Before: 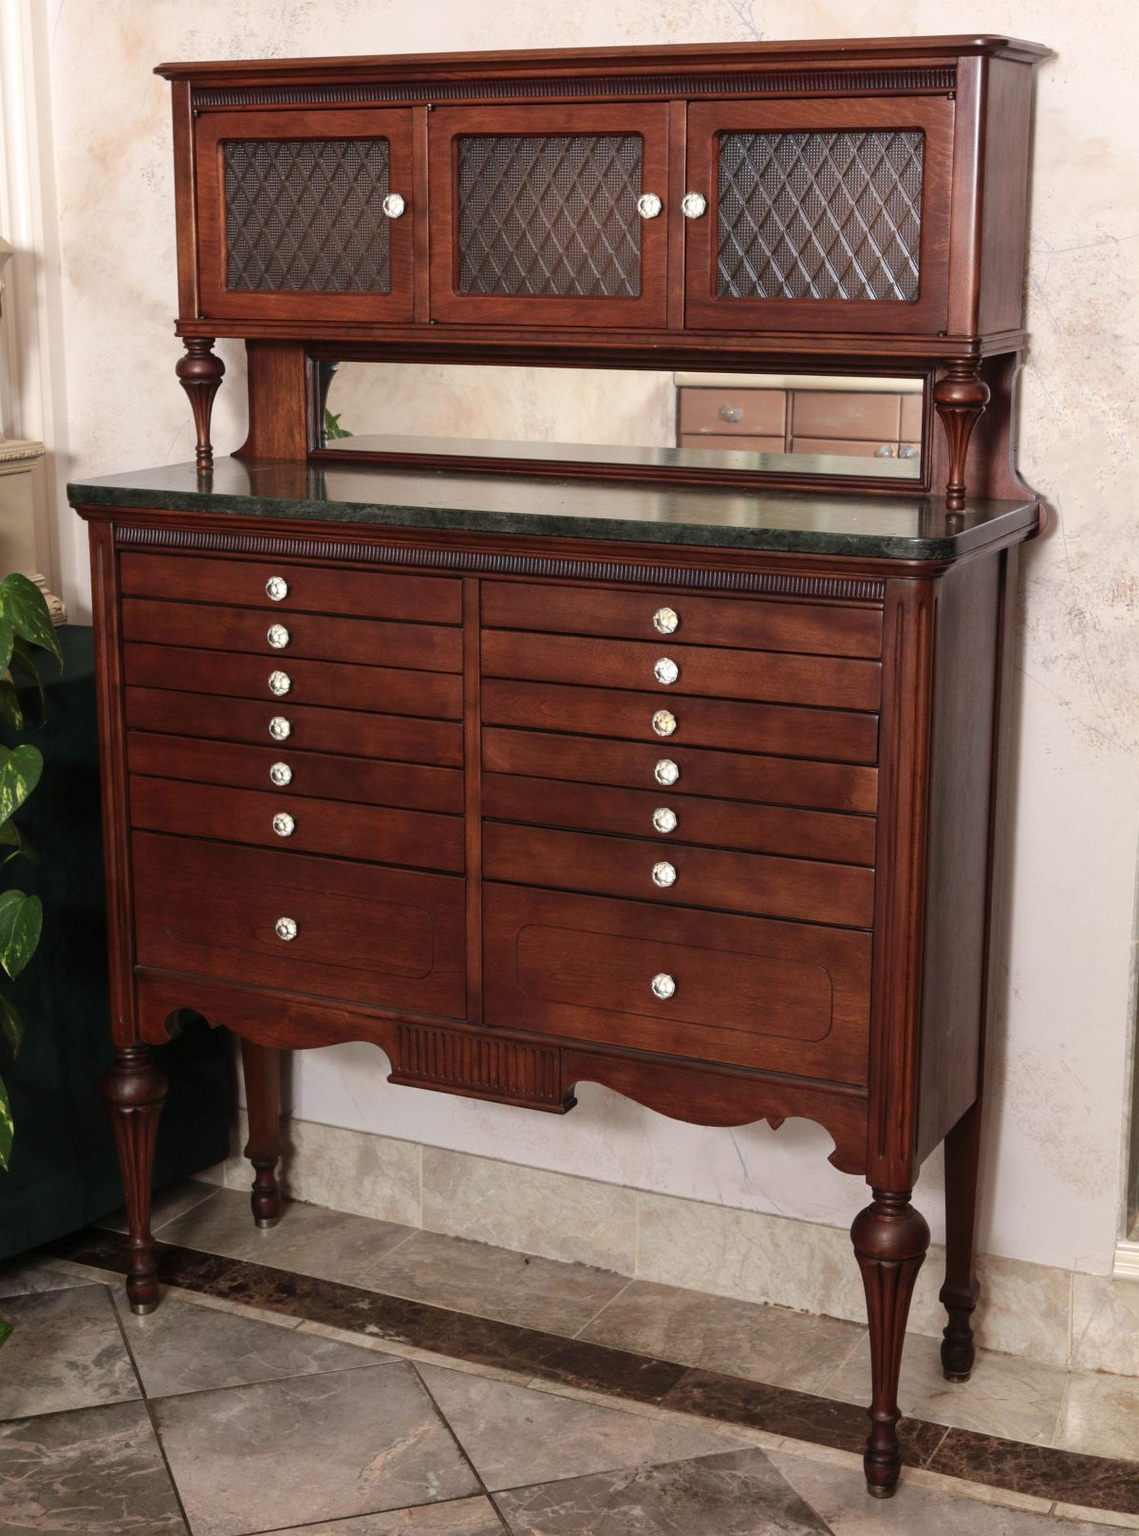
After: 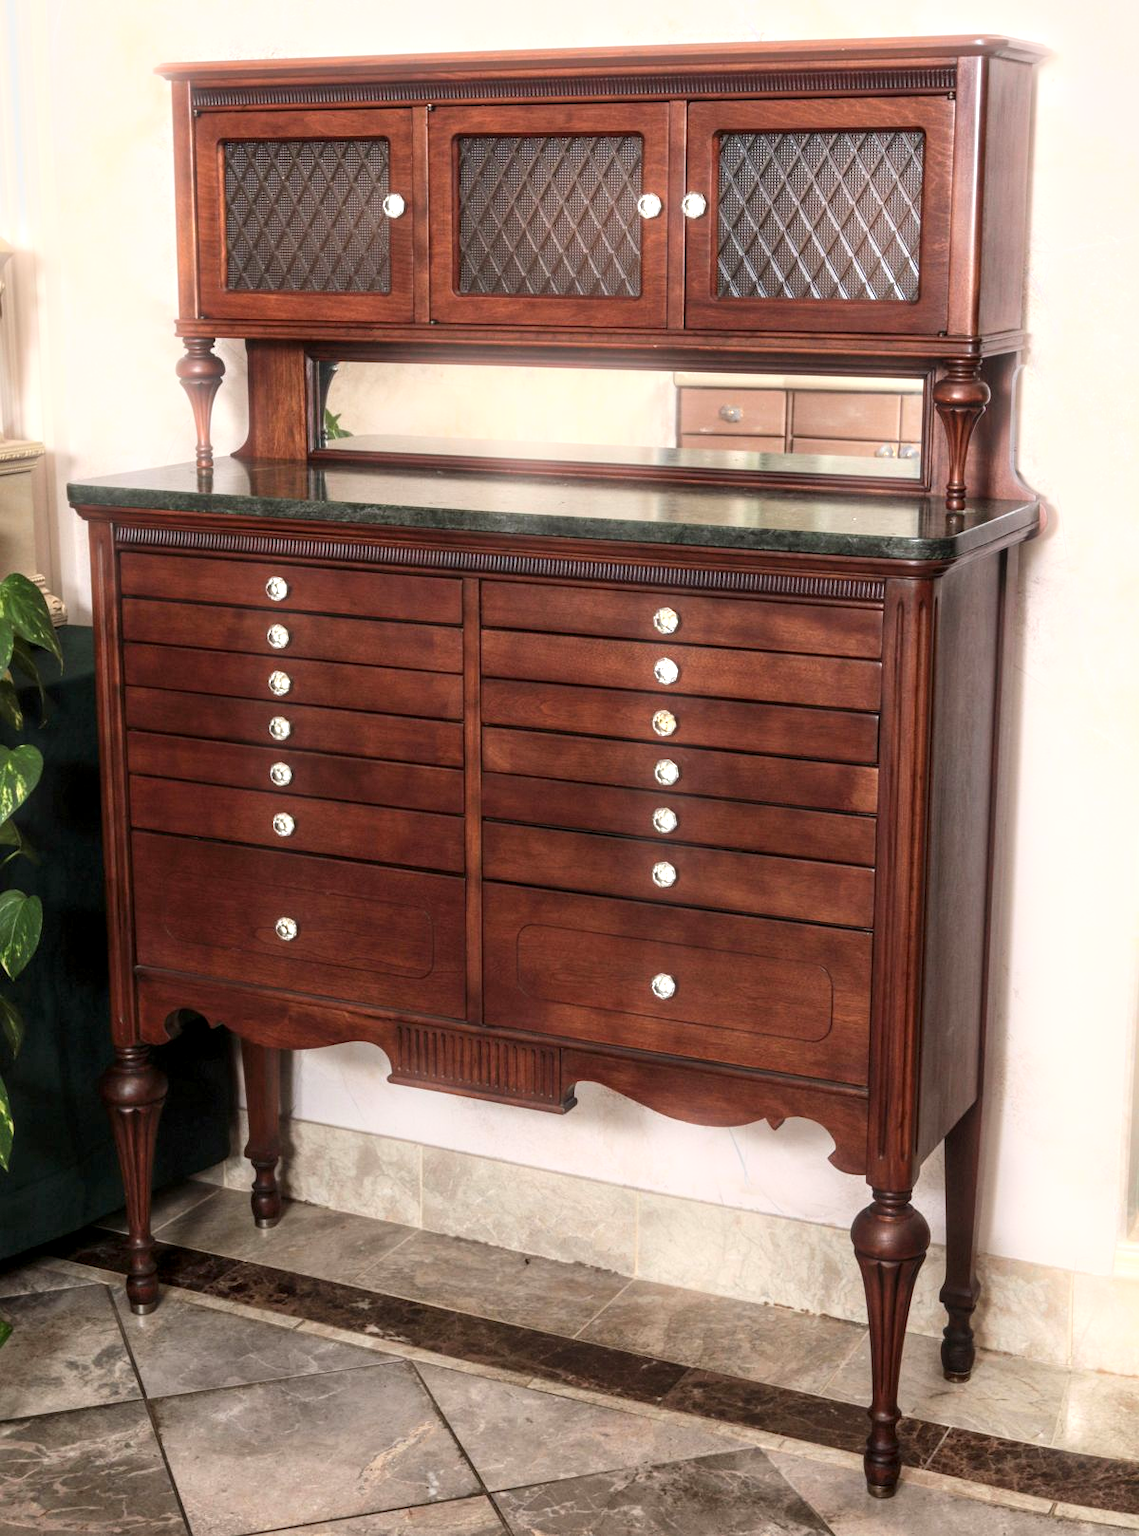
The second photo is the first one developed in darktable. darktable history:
local contrast: detail 130%
rotate and perspective: automatic cropping original format, crop left 0, crop top 0
bloom: size 5%, threshold 95%, strength 15%
exposure: exposure 0.515 EV, compensate highlight preservation false
